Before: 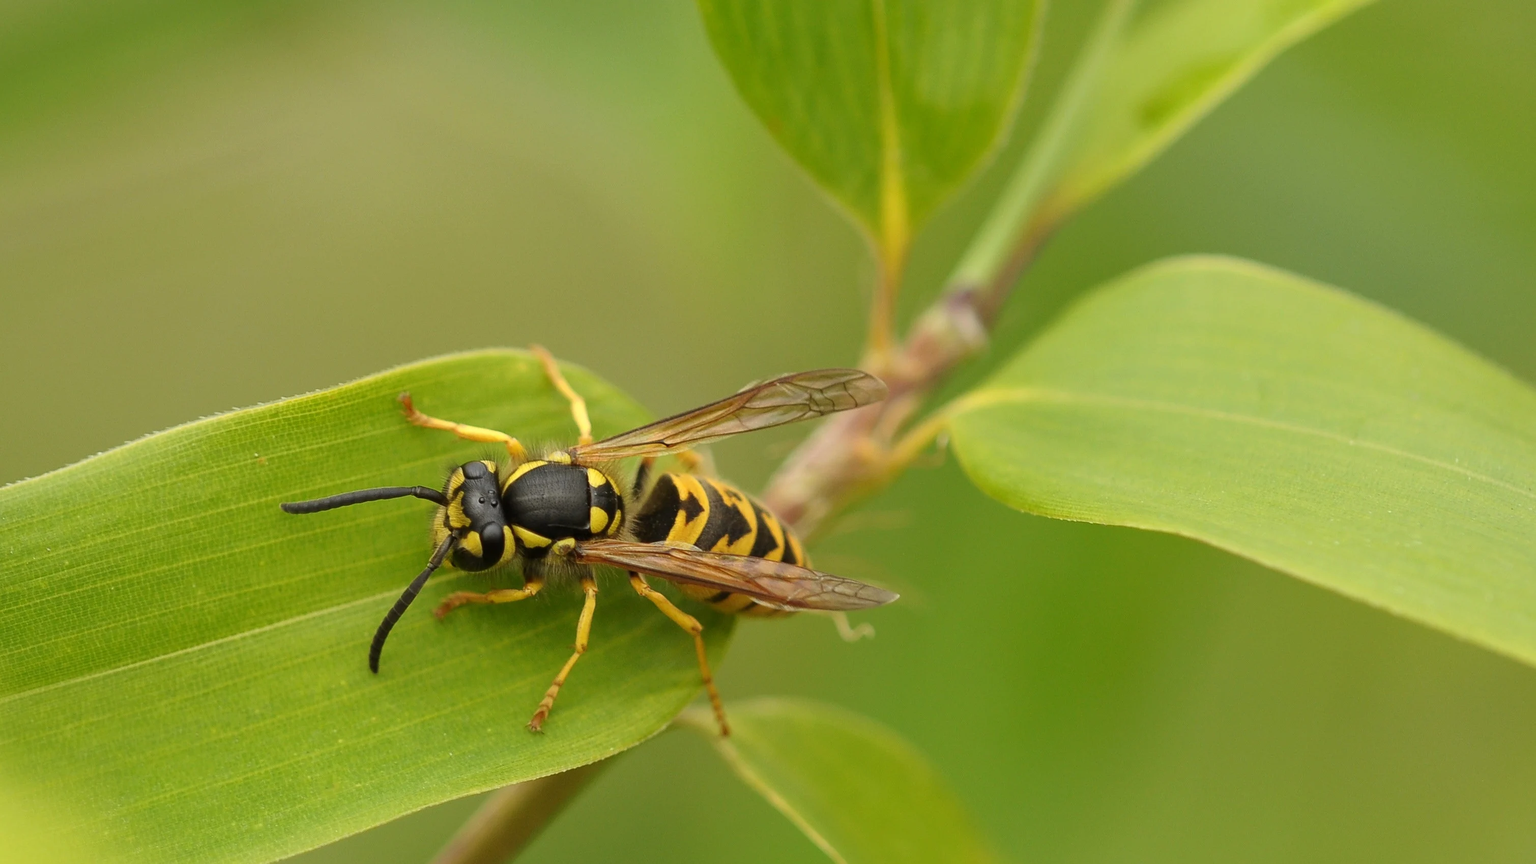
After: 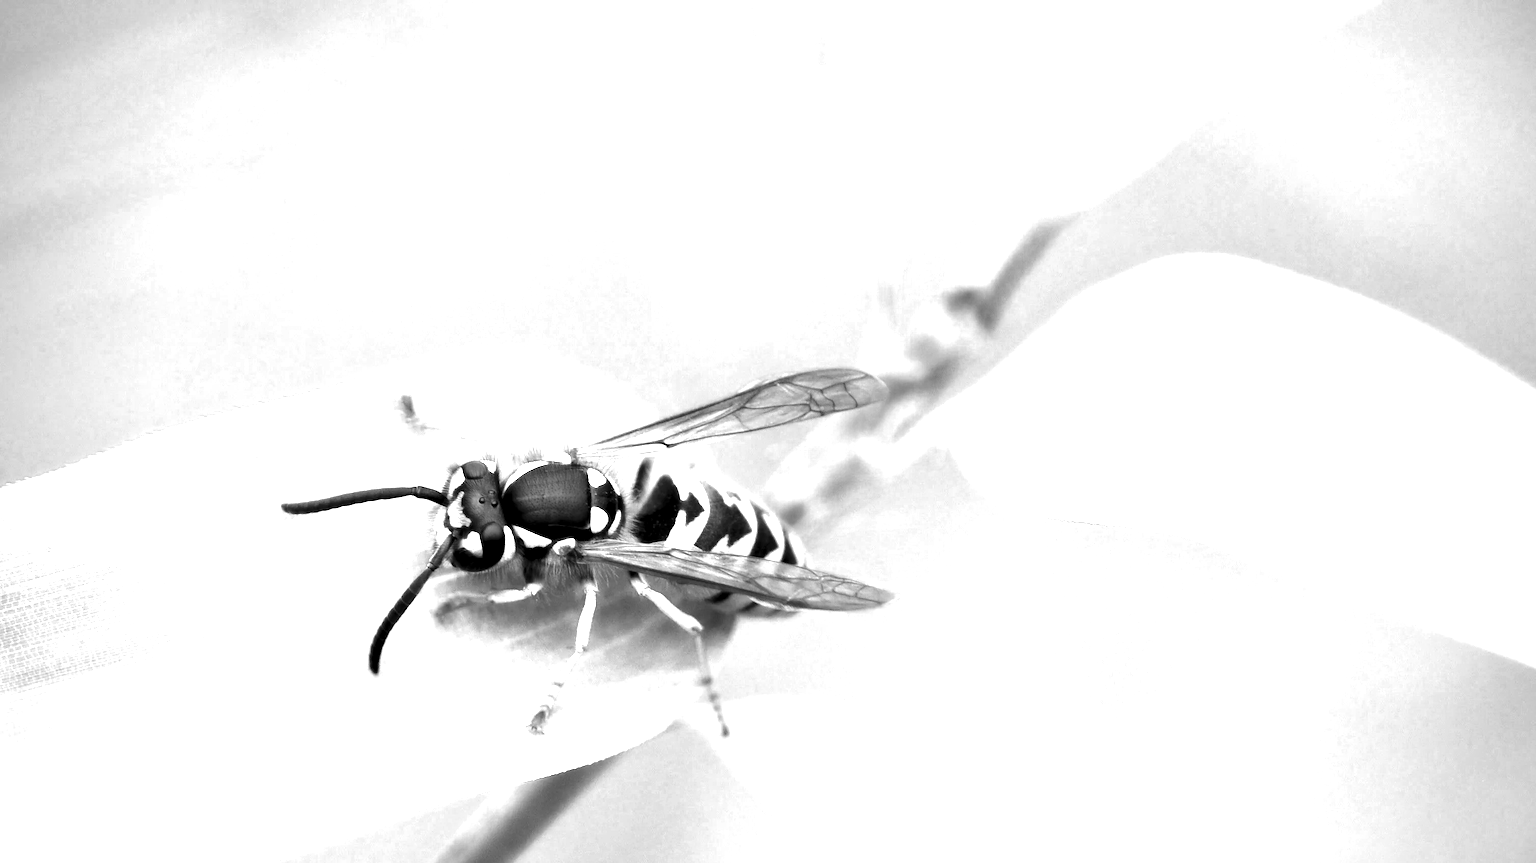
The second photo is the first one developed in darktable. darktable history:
contrast equalizer: octaves 7, y [[0.514, 0.573, 0.581, 0.508, 0.5, 0.5], [0.5 ×6], [0.5 ×6], [0 ×6], [0 ×6]]
color zones: curves: ch0 [(0, 0.554) (0.146, 0.662) (0.293, 0.86) (0.503, 0.774) (0.637, 0.106) (0.74, 0.072) (0.866, 0.488) (0.998, 0.569)]; ch1 [(0, 0) (0.143, 0) (0.286, 0) (0.429, 0) (0.571, 0) (0.714, 0) (0.857, 0)]
vignetting: brightness -0.799
